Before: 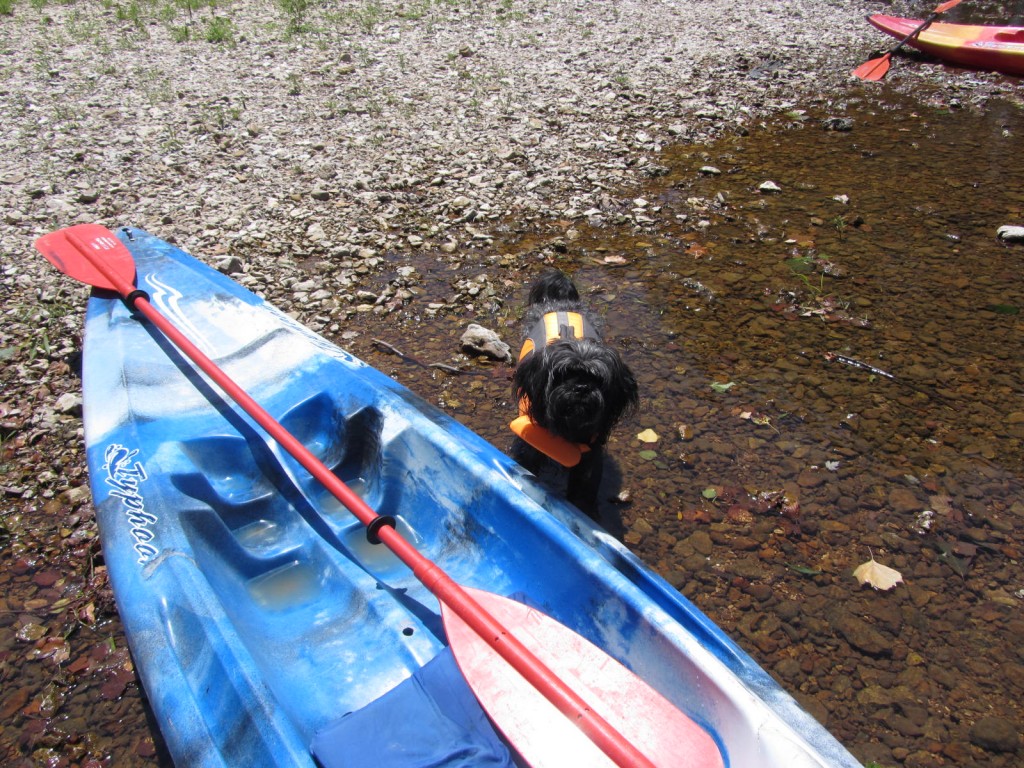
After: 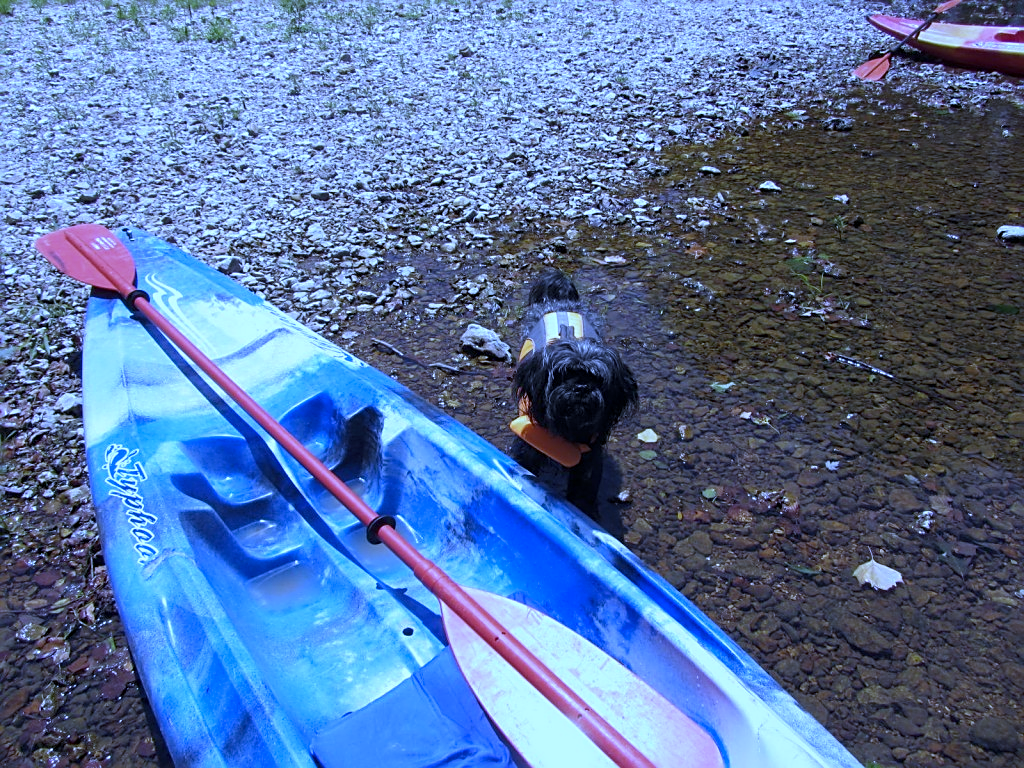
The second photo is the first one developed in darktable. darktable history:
sharpen: on, module defaults
white balance: red 0.766, blue 1.537
local contrast: highlights 61%, shadows 106%, detail 107%, midtone range 0.529
